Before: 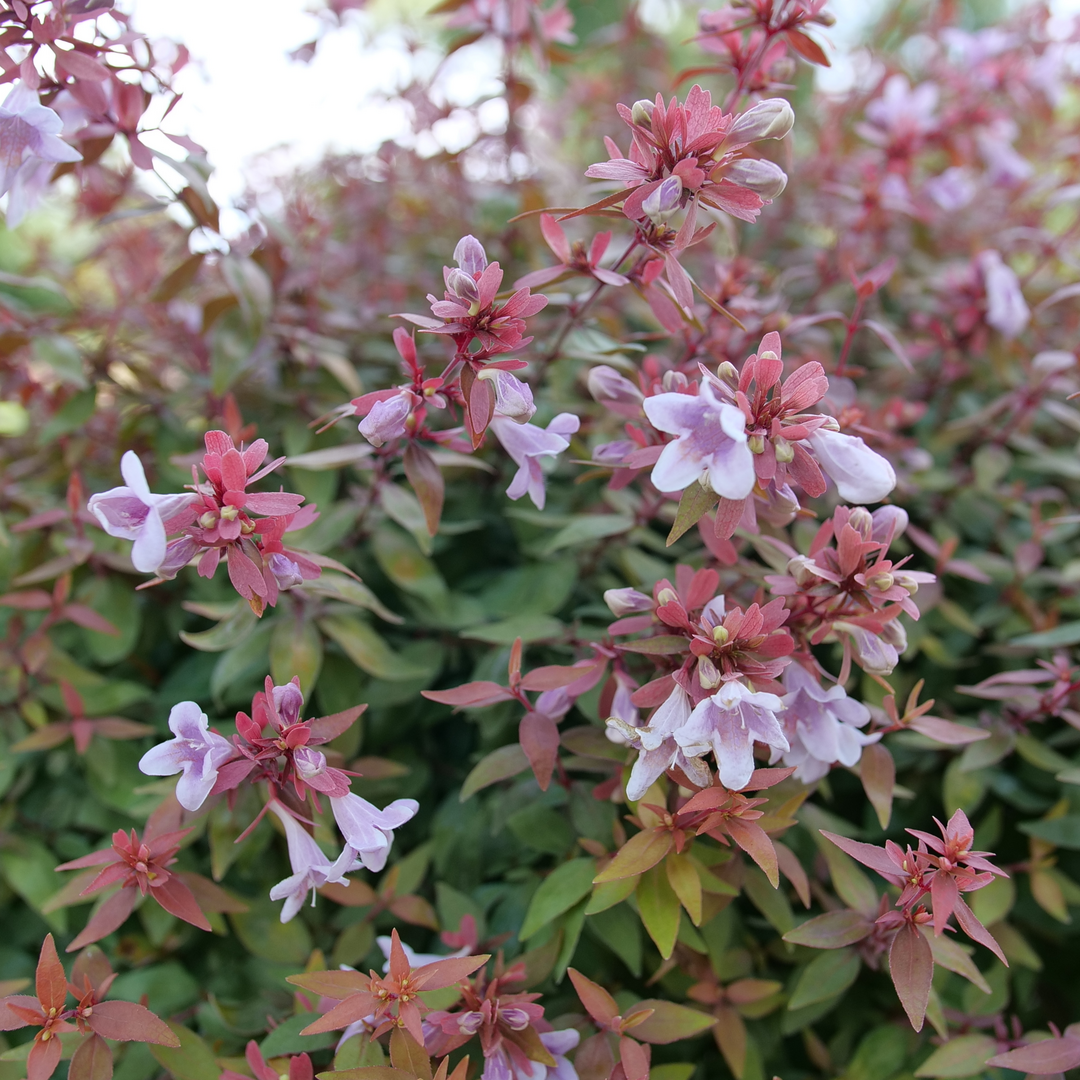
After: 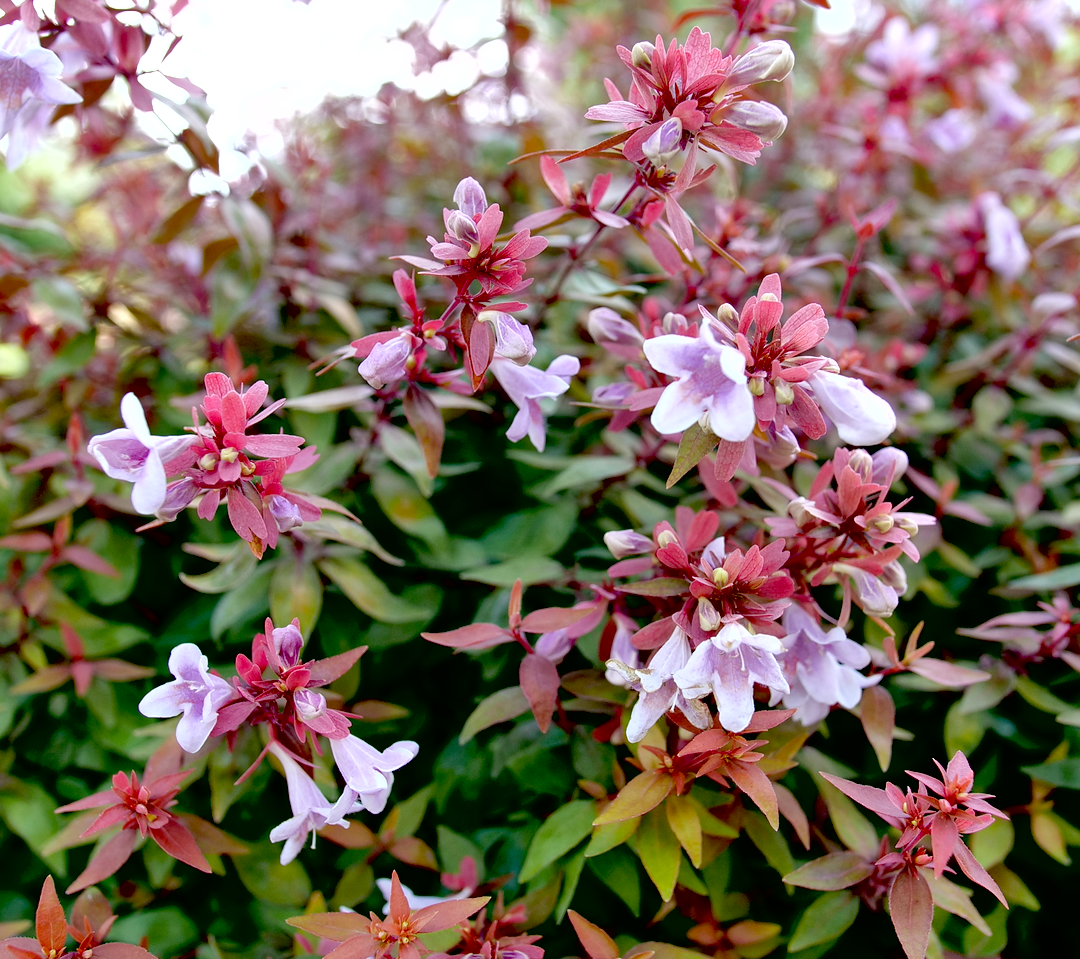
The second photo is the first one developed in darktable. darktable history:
shadows and highlights: shadows 32.38, highlights -32.84, soften with gaussian
crop and rotate: top 5.542%, bottom 5.625%
exposure: black level correction 0.041, exposure 0.498 EV, compensate exposure bias true, compensate highlight preservation false
